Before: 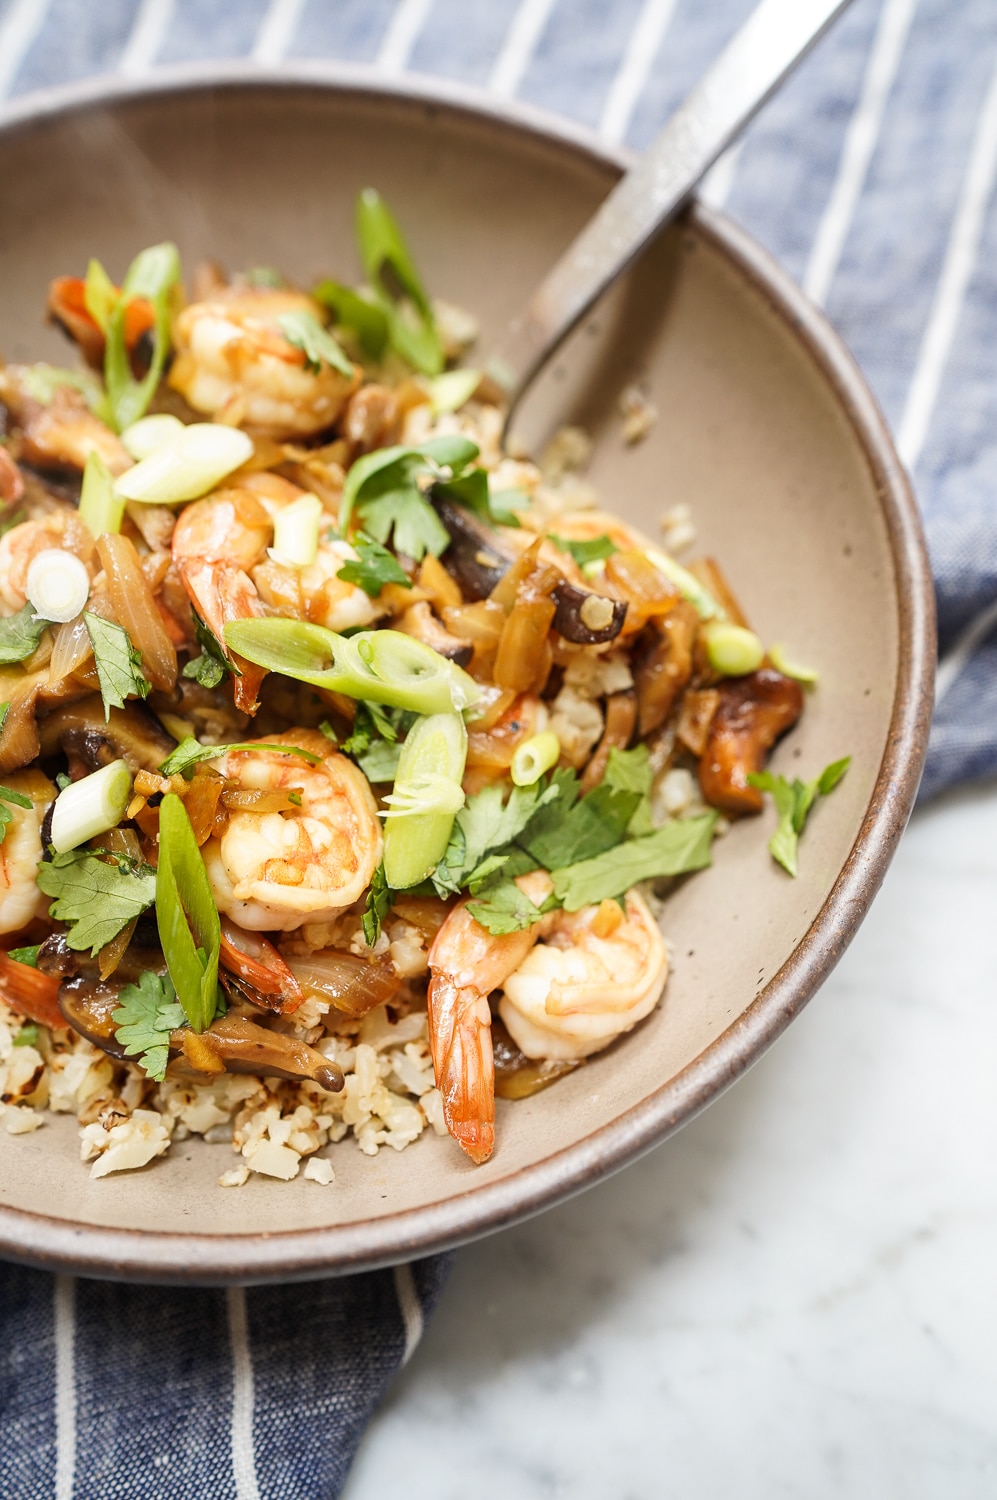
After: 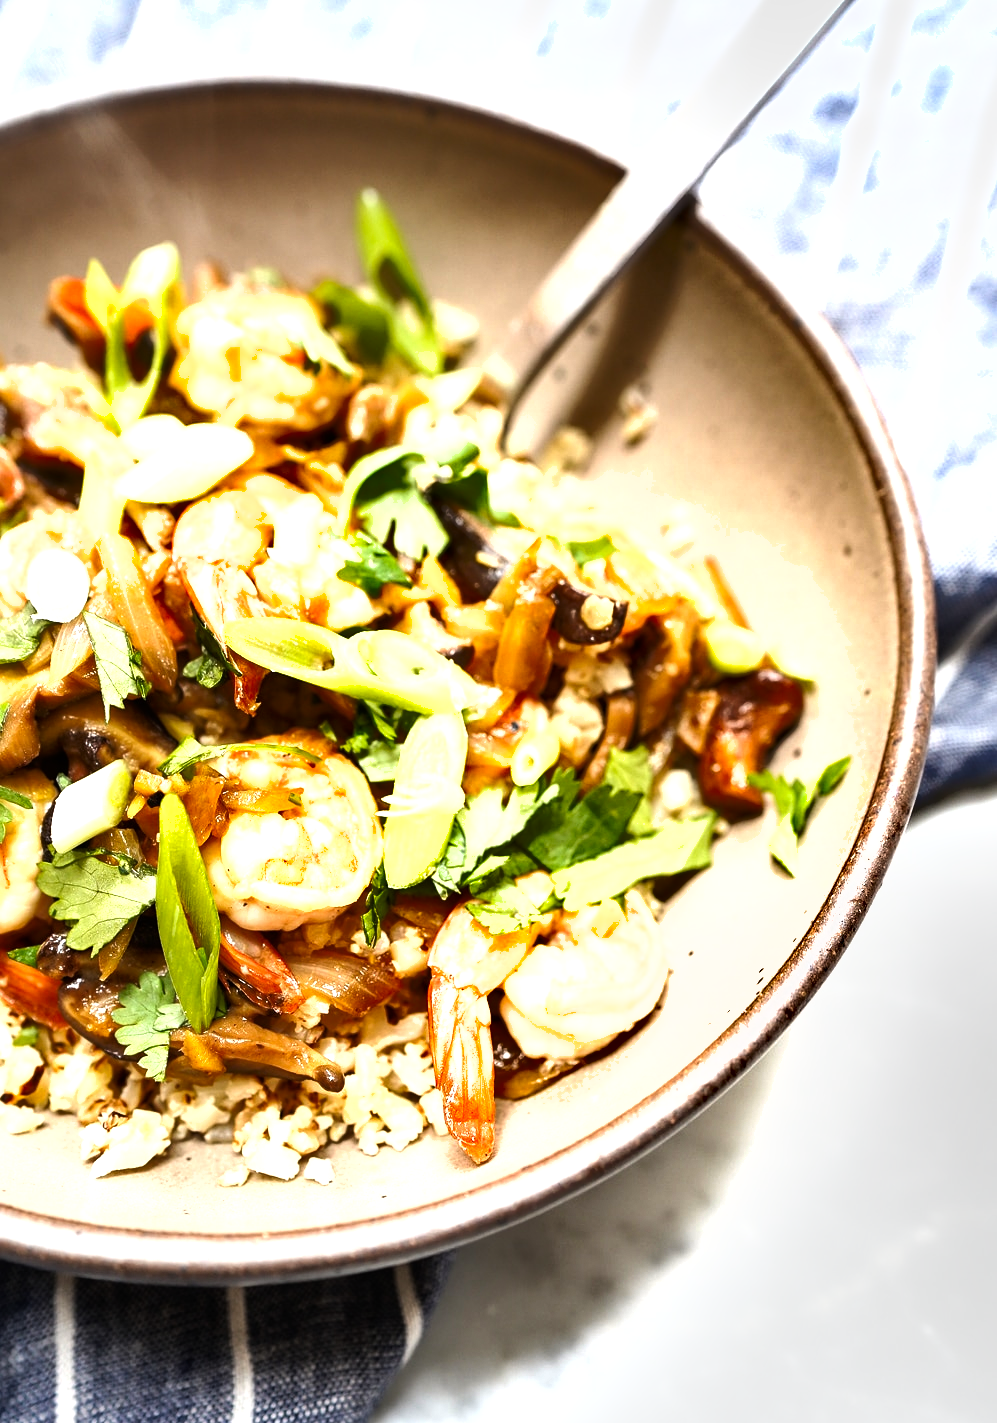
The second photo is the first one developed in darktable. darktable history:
crop and rotate: top 0.007%, bottom 5.099%
tone equalizer: -8 EV -1.09 EV, -7 EV -0.982 EV, -6 EV -0.829 EV, -5 EV -0.554 EV, -3 EV 0.545 EV, -2 EV 0.845 EV, -1 EV 1 EV, +0 EV 1.06 EV
shadows and highlights: soften with gaussian
